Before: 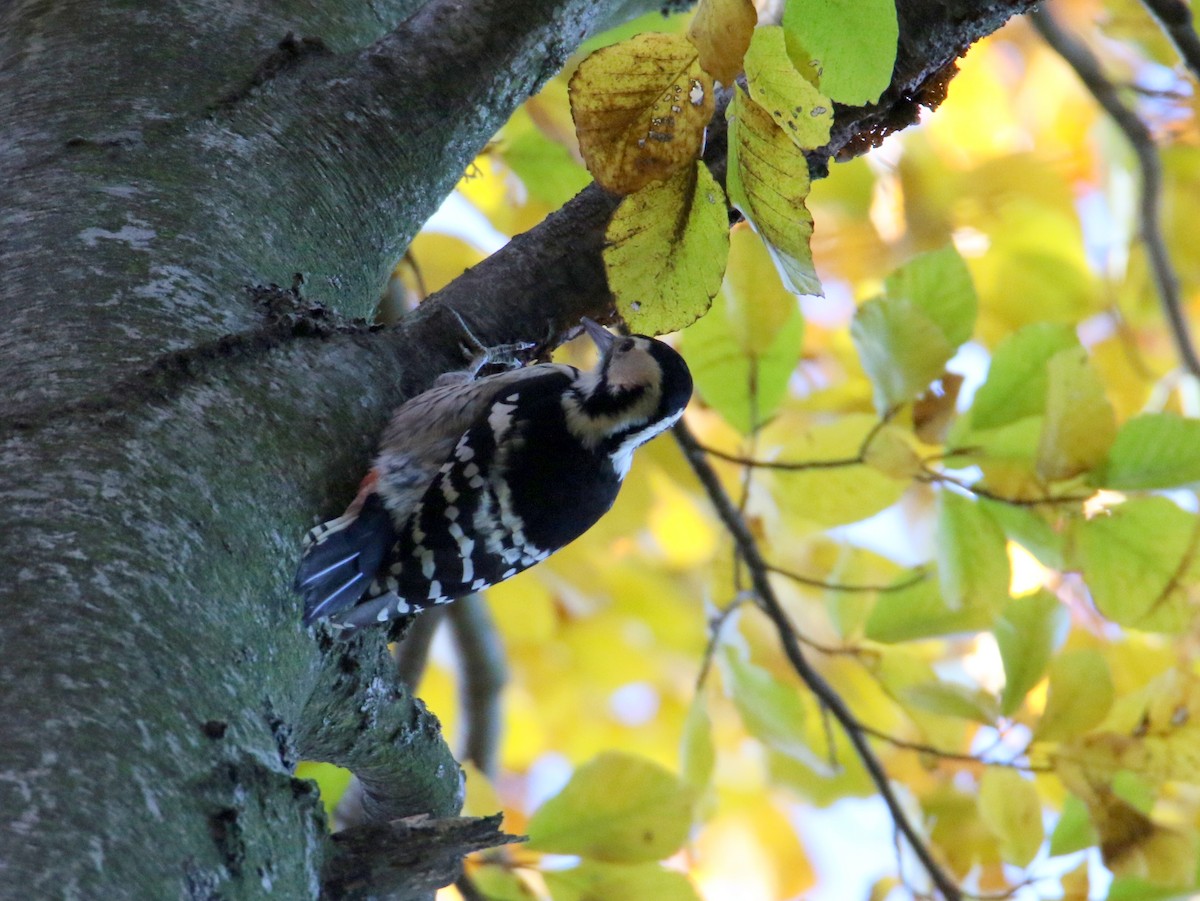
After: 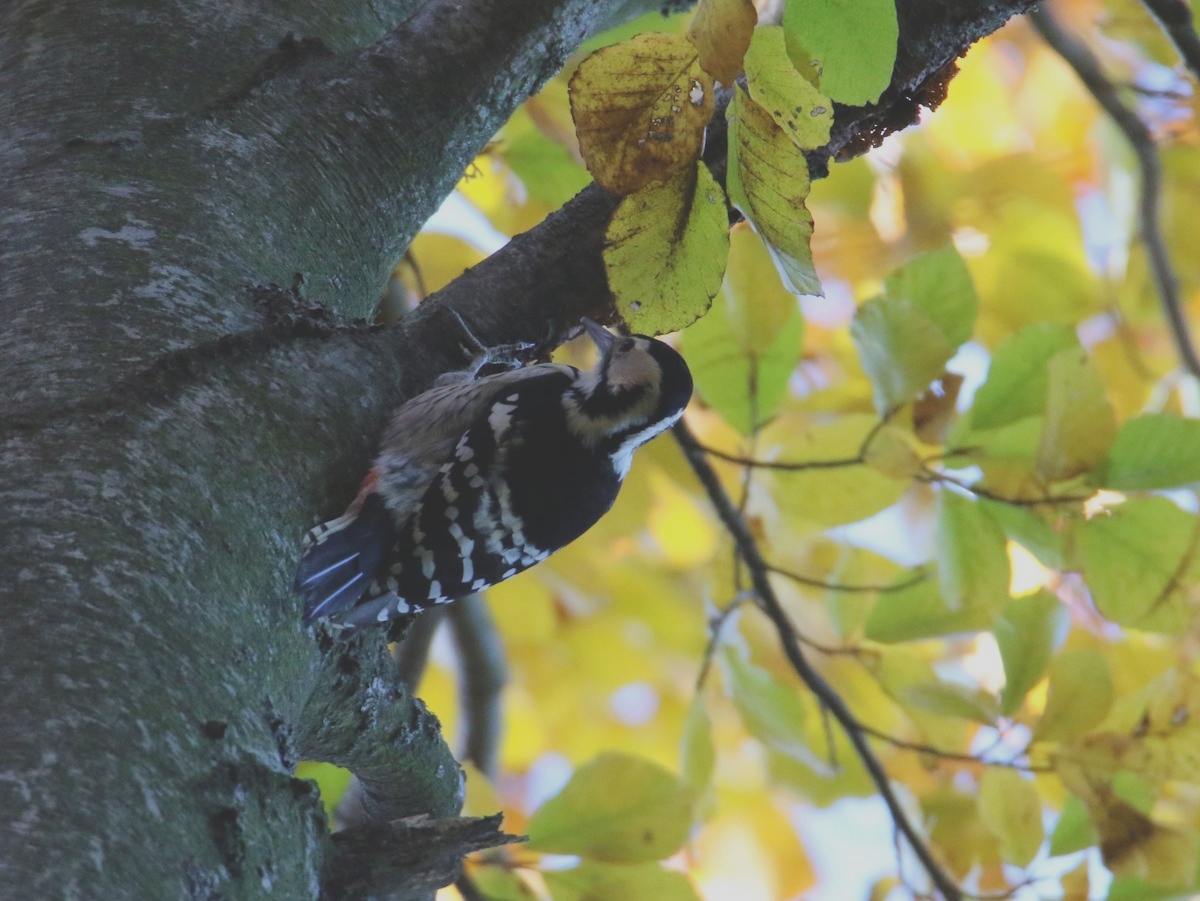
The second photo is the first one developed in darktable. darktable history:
exposure: black level correction -0.036, exposure -0.494 EV, compensate exposure bias true, compensate highlight preservation false
